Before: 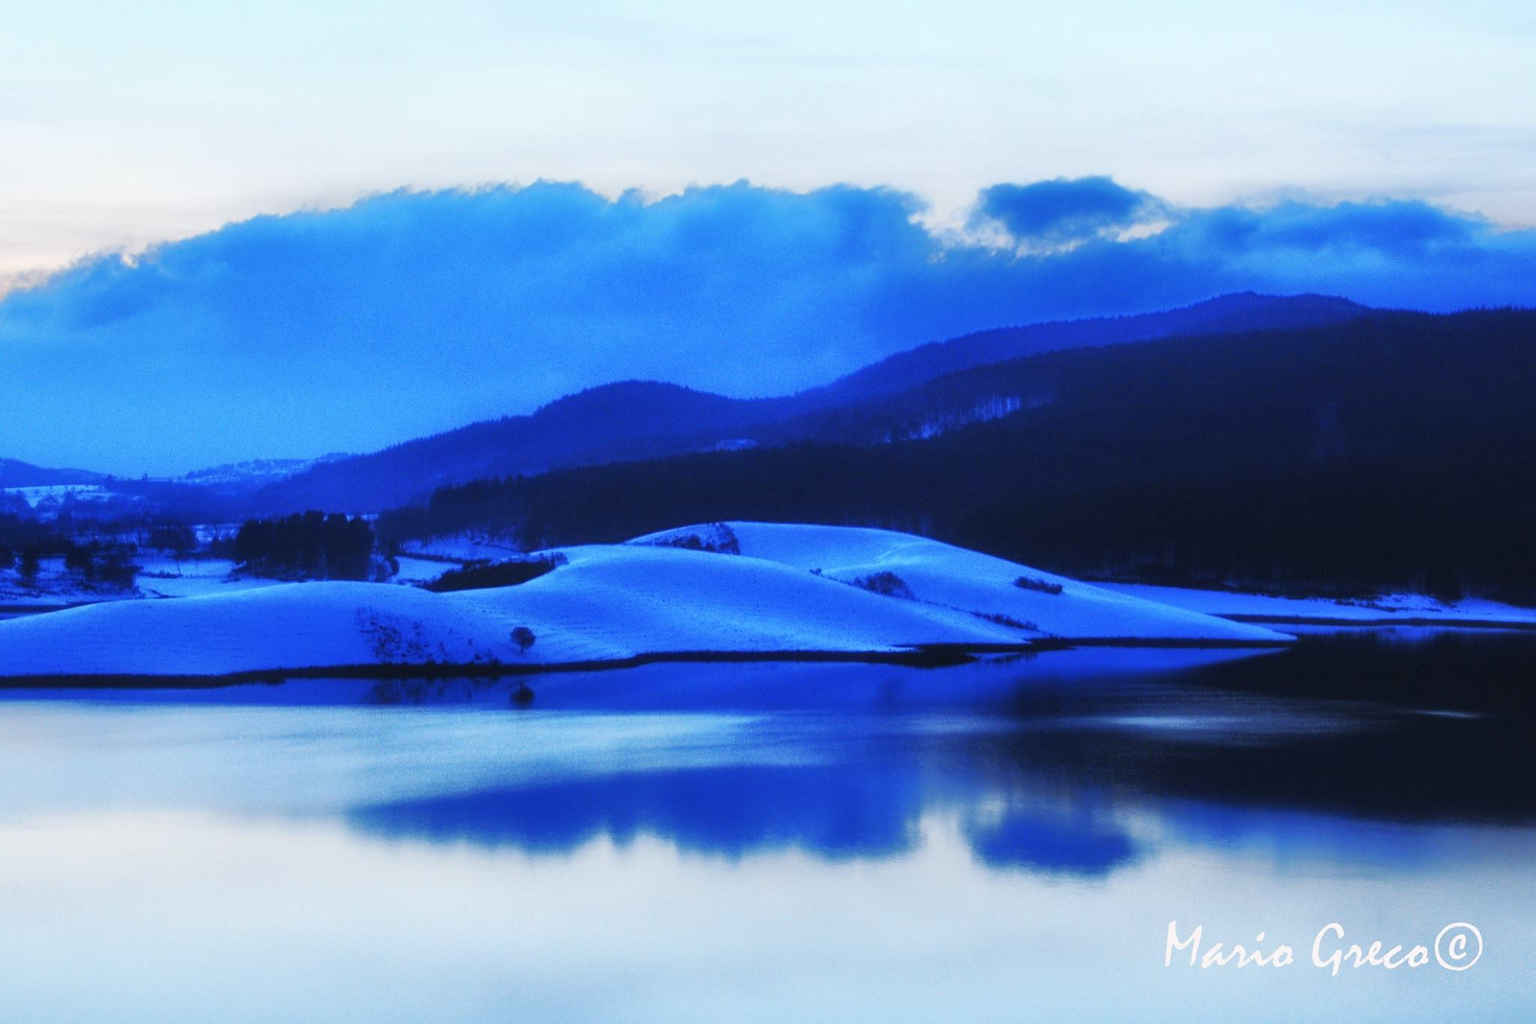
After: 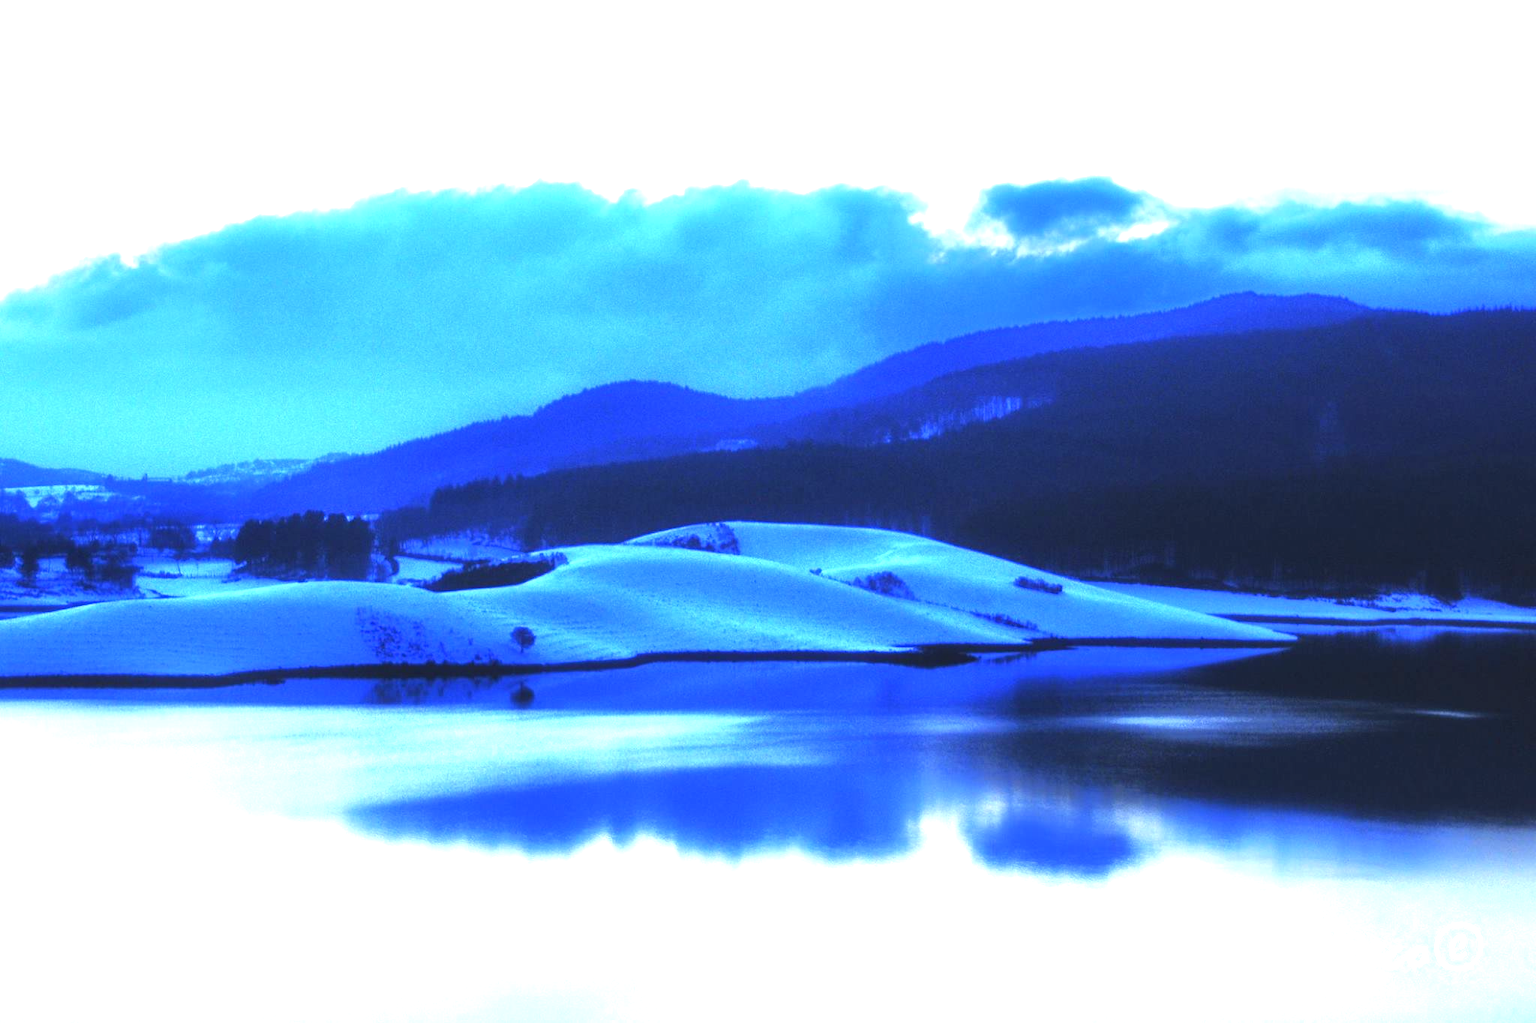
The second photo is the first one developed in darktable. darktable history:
exposure: black level correction 0, exposure 1.275 EV, compensate highlight preservation false
